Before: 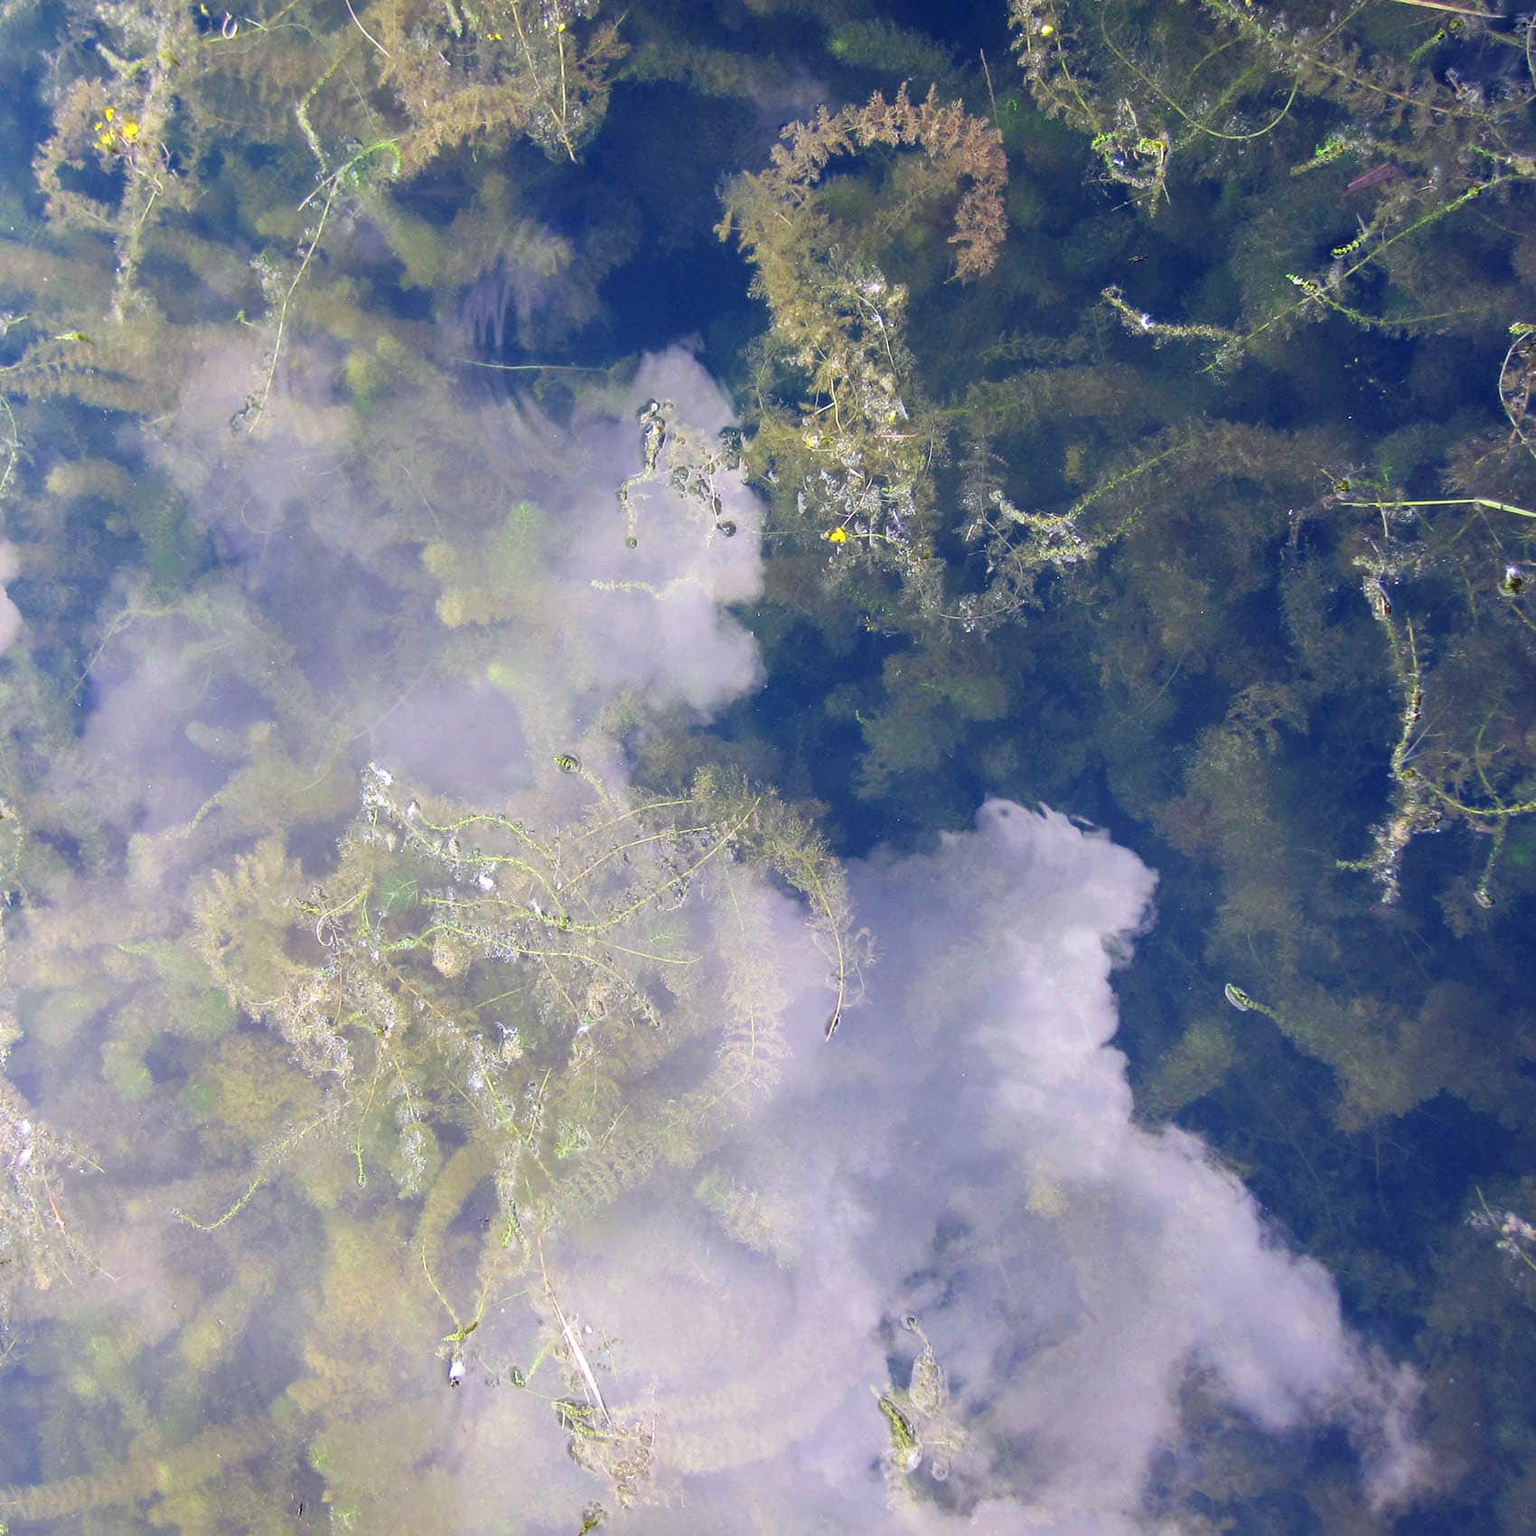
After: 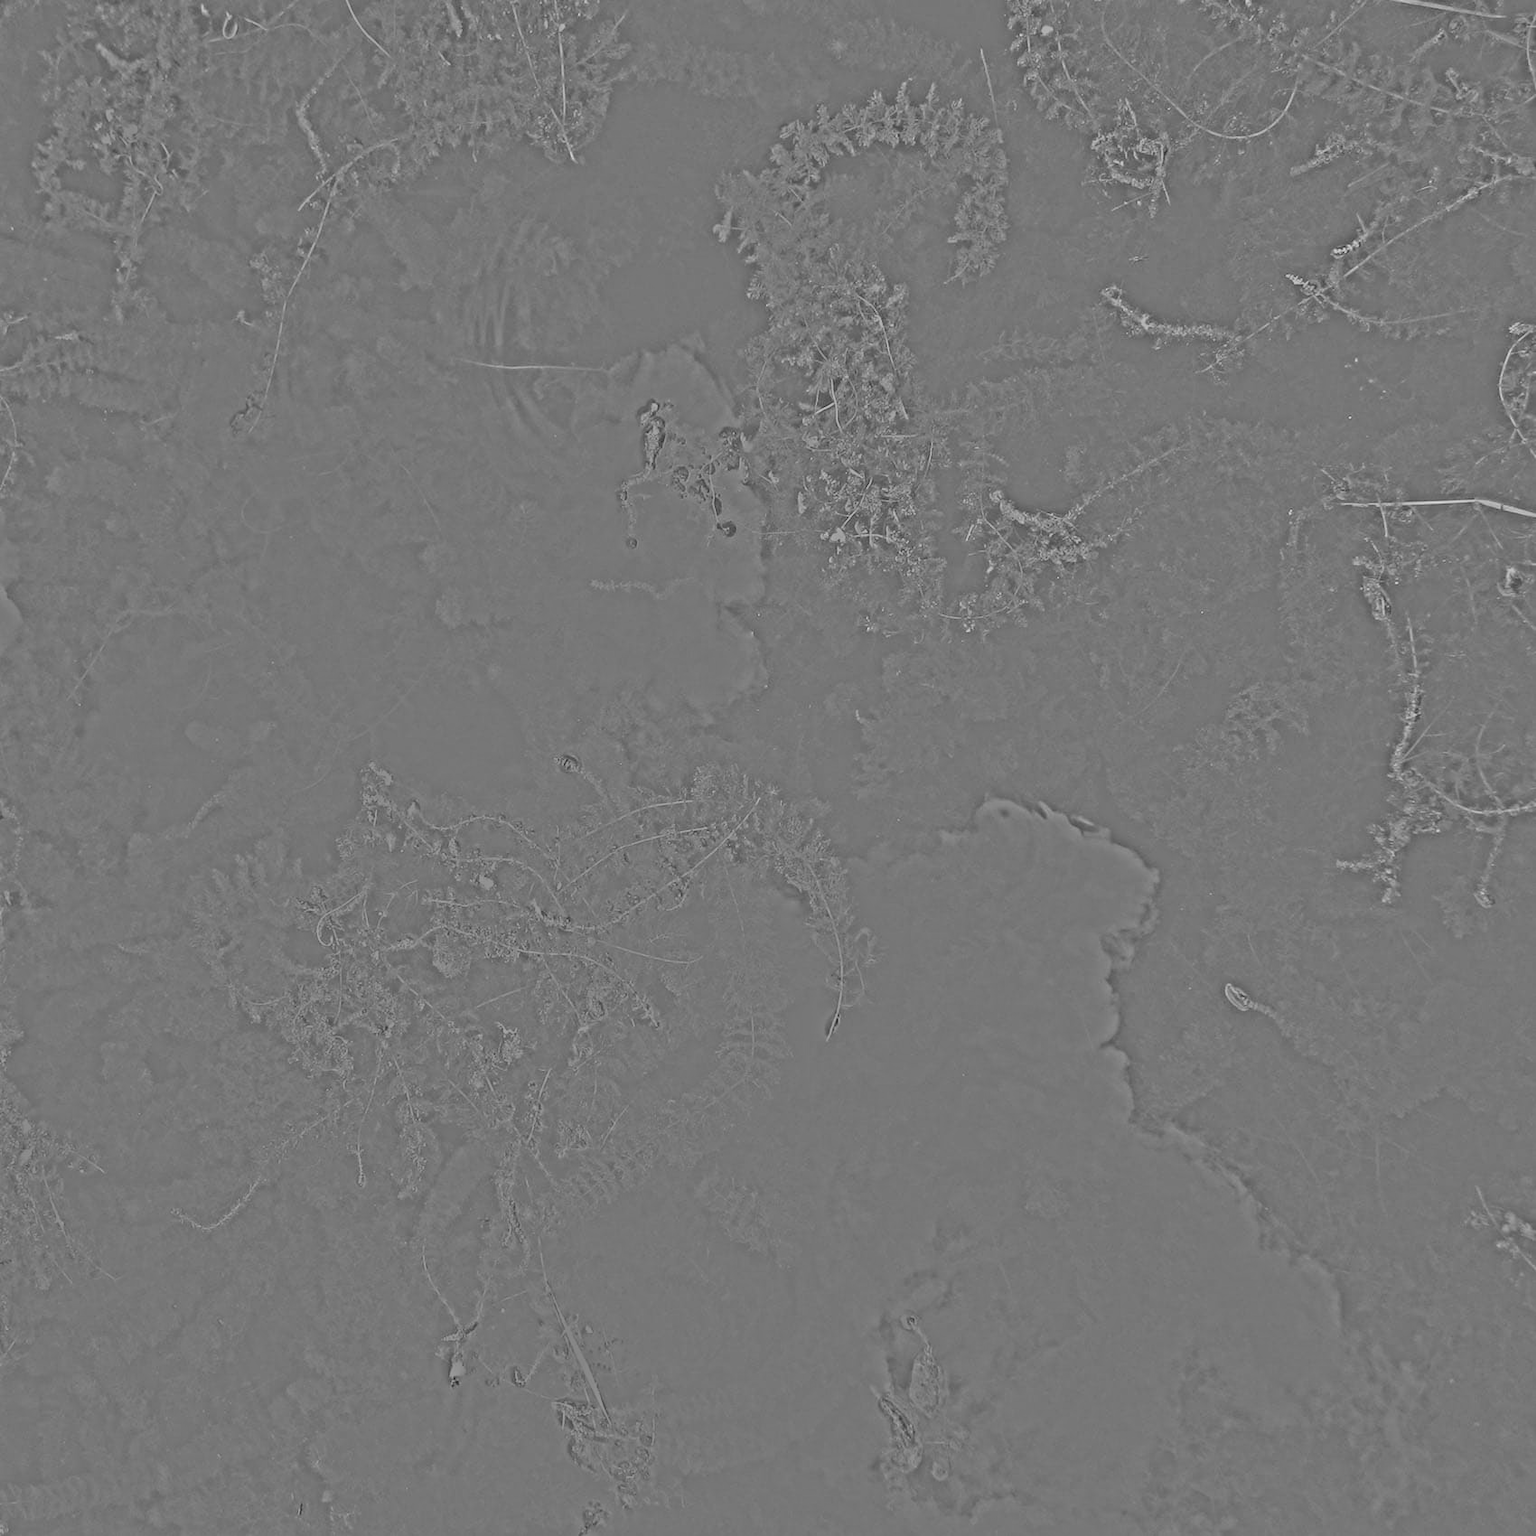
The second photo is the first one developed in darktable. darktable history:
highpass: sharpness 25.84%, contrast boost 14.94%
shadows and highlights: low approximation 0.01, soften with gaussian
color zones: curves: ch0 [(0.002, 0.589) (0.107, 0.484) (0.146, 0.249) (0.217, 0.352) (0.309, 0.525) (0.39, 0.404) (0.455, 0.169) (0.597, 0.055) (0.724, 0.212) (0.775, 0.691) (0.869, 0.571) (1, 0.587)]; ch1 [(0, 0) (0.143, 0) (0.286, 0) (0.429, 0) (0.571, 0) (0.714, 0) (0.857, 0)]
